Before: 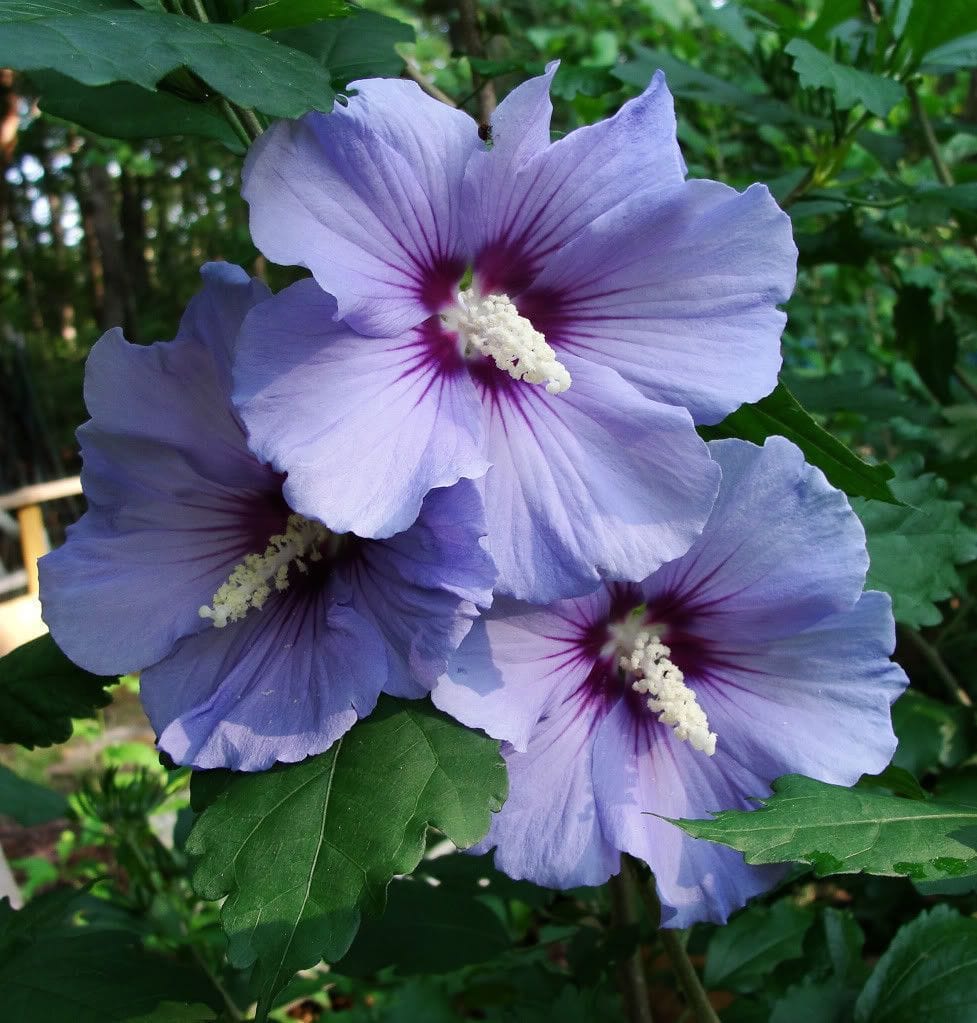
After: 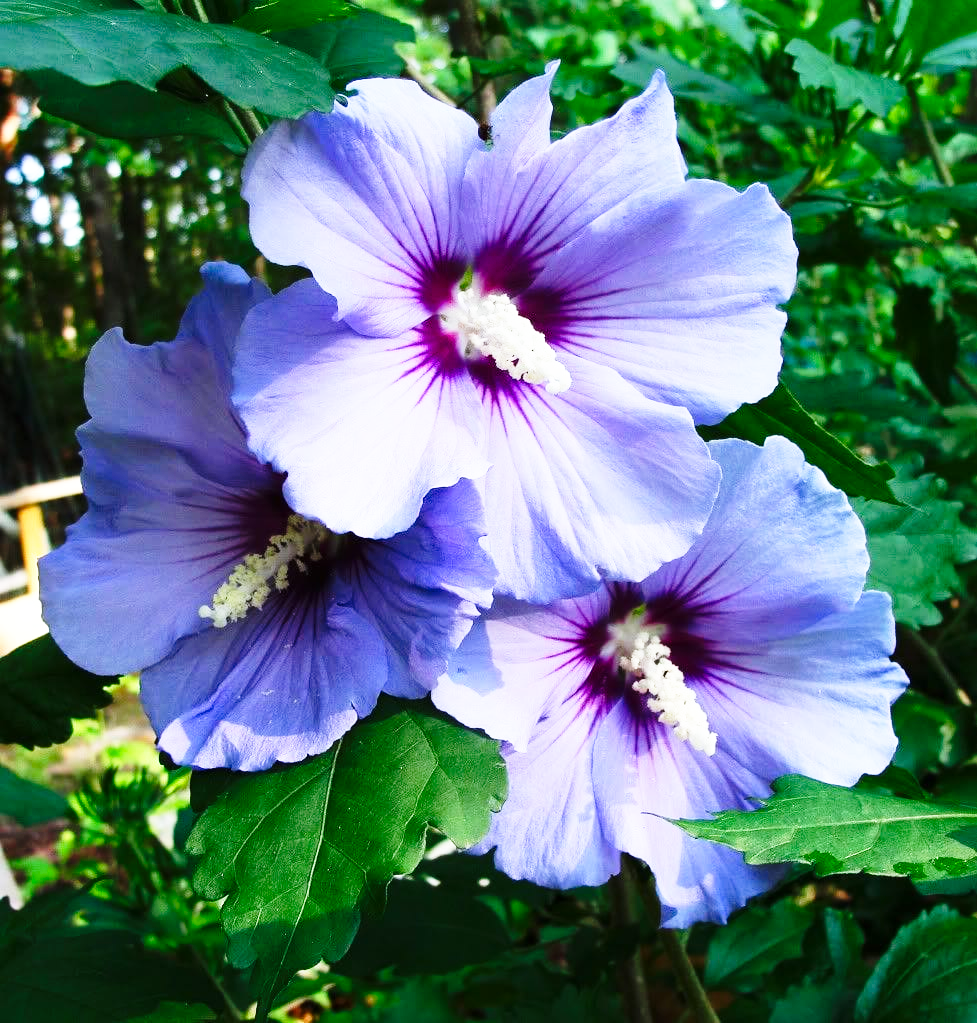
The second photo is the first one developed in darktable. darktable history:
base curve: curves: ch0 [(0, 0) (0.026, 0.03) (0.109, 0.232) (0.351, 0.748) (0.669, 0.968) (1, 1)], preserve colors none
white balance: red 0.982, blue 1.018
contrast brightness saturation: contrast 0.04, saturation 0.16
